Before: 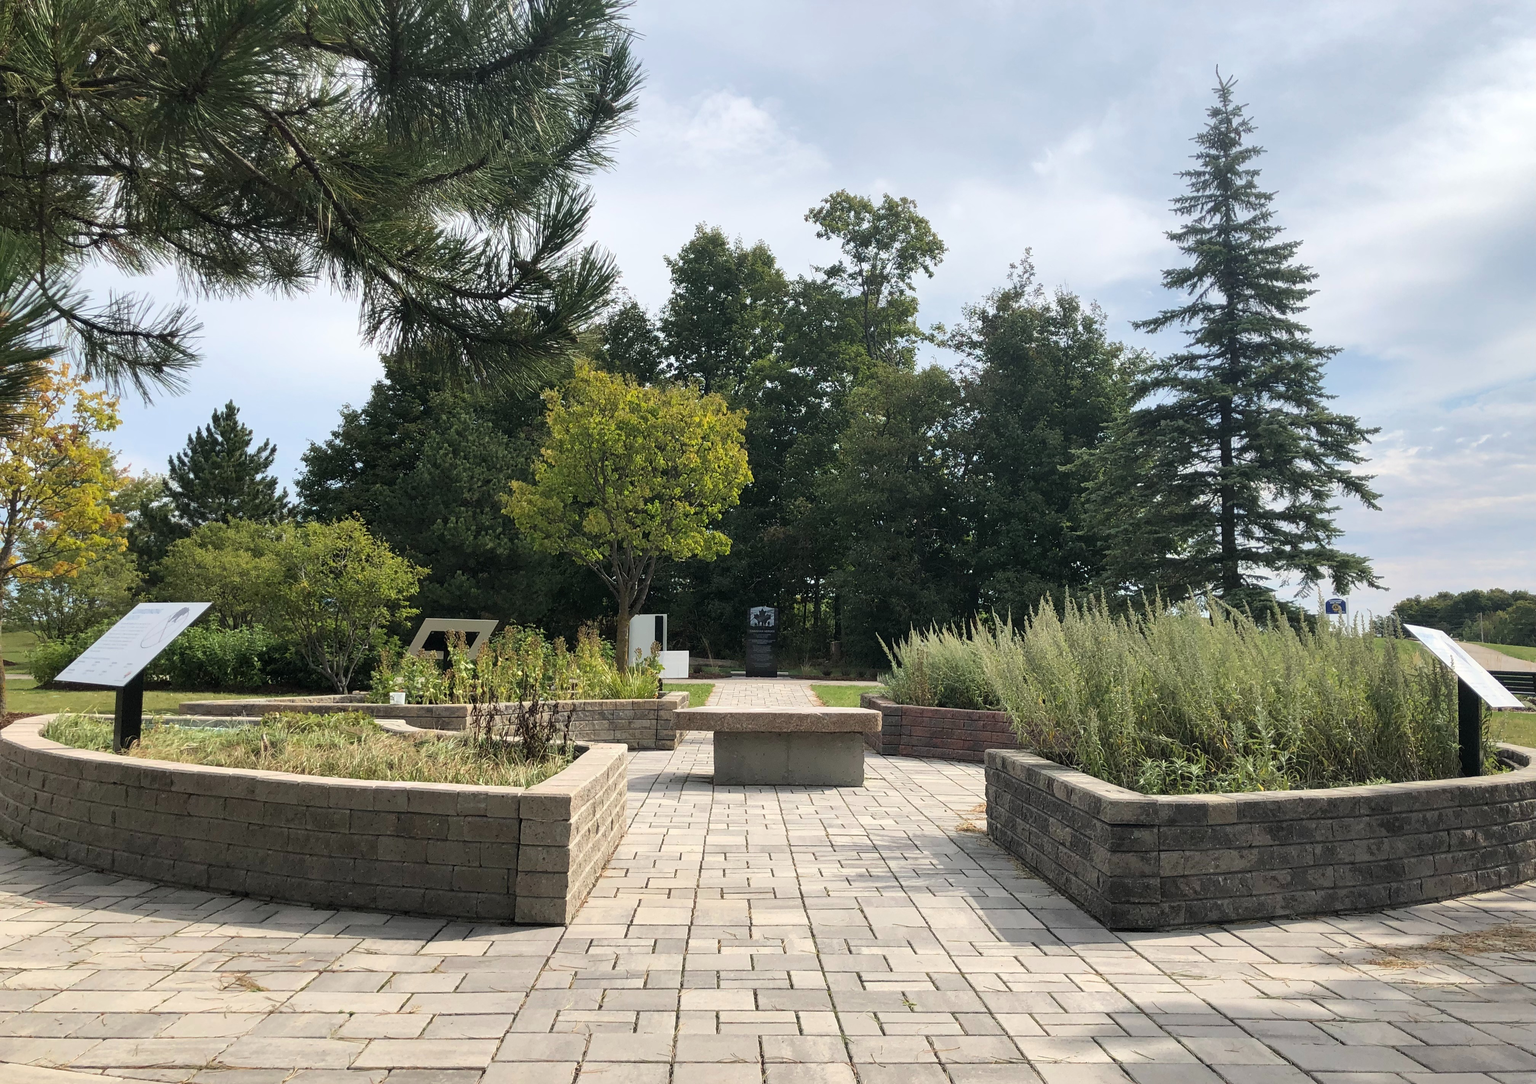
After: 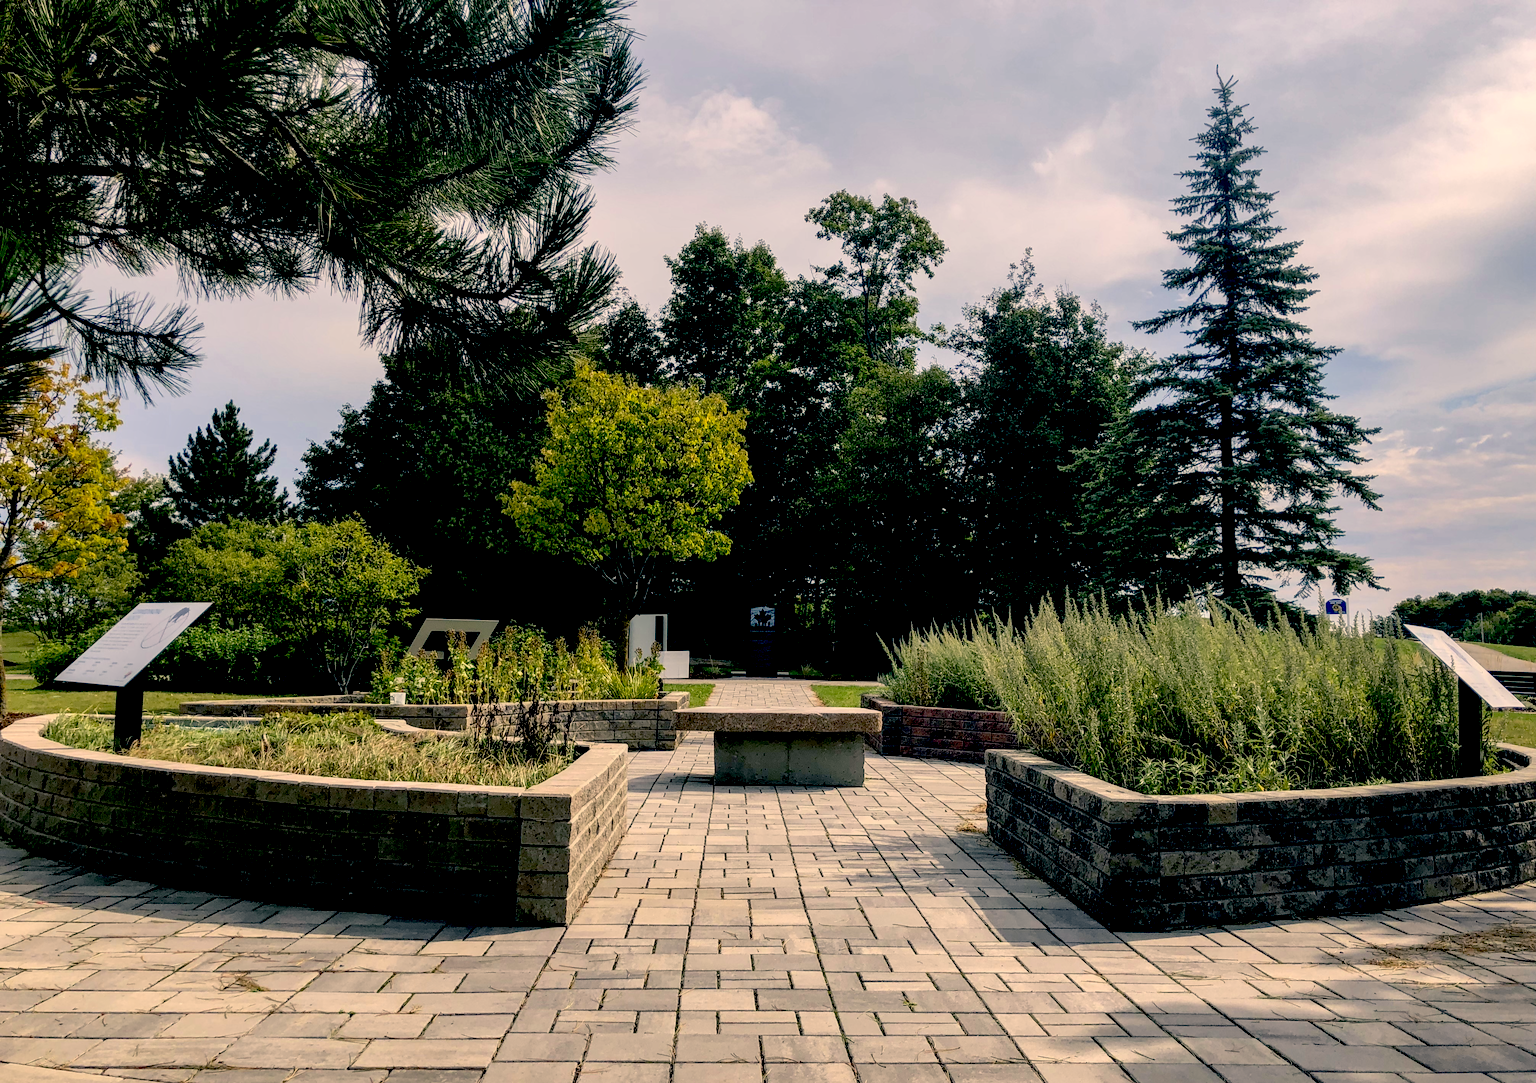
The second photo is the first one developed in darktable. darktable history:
exposure: black level correction 0.056, exposure -0.033 EV, compensate highlight preservation false
local contrast: on, module defaults
color correction: highlights a* 10.38, highlights b* 14.62, shadows a* -9.55, shadows b* -14.96
